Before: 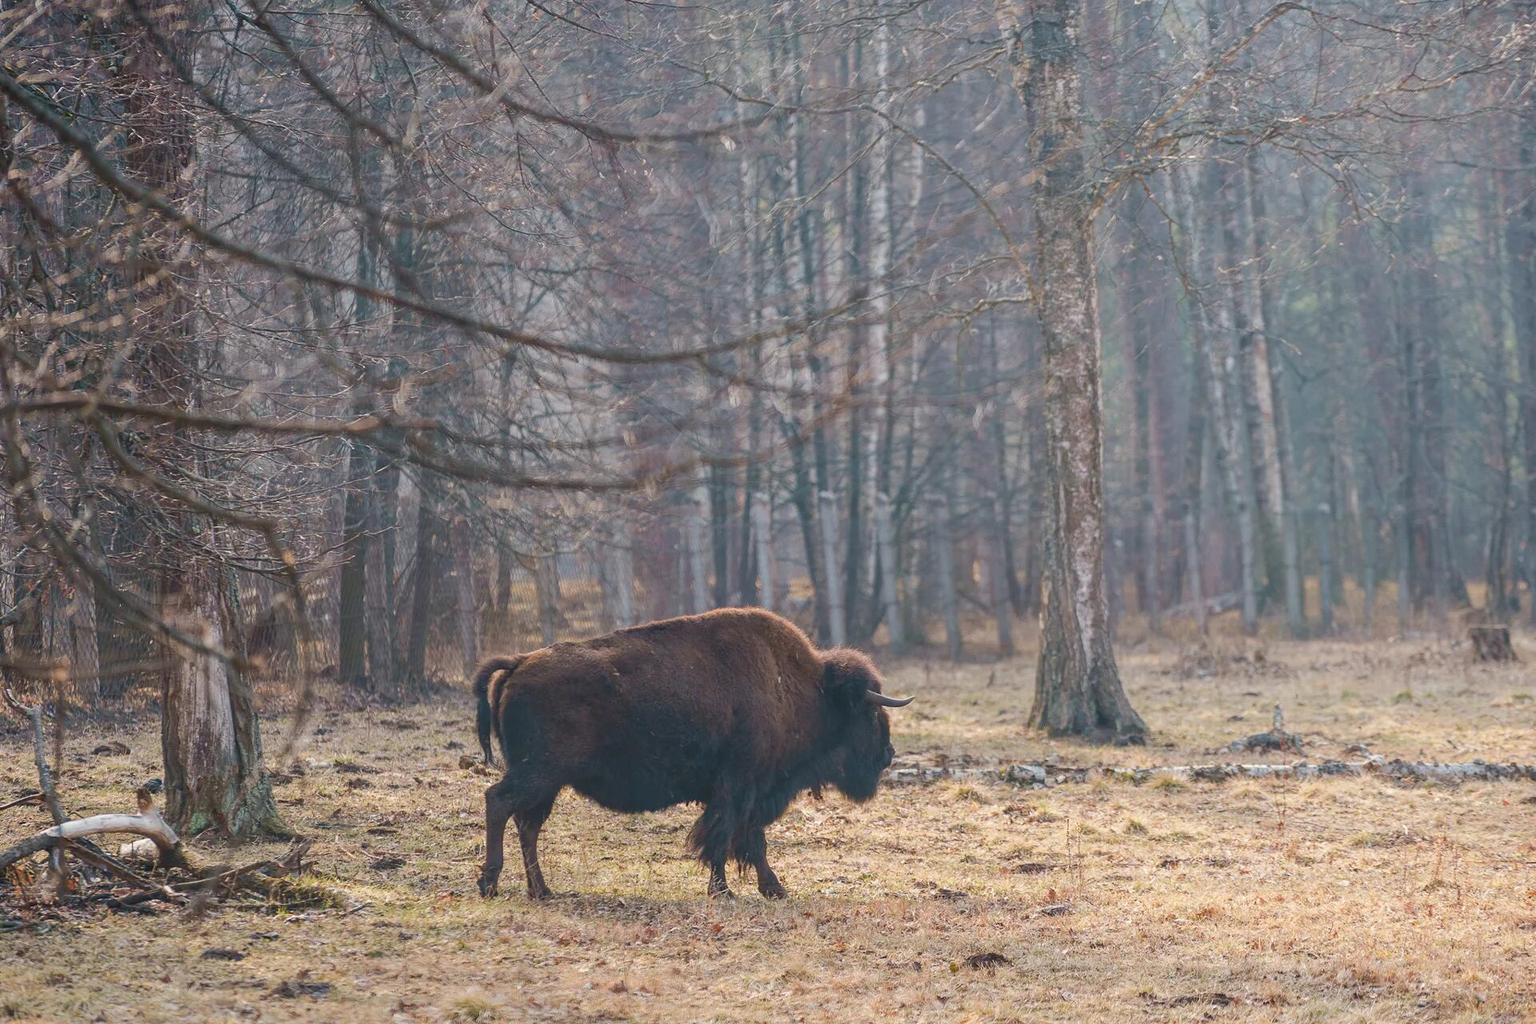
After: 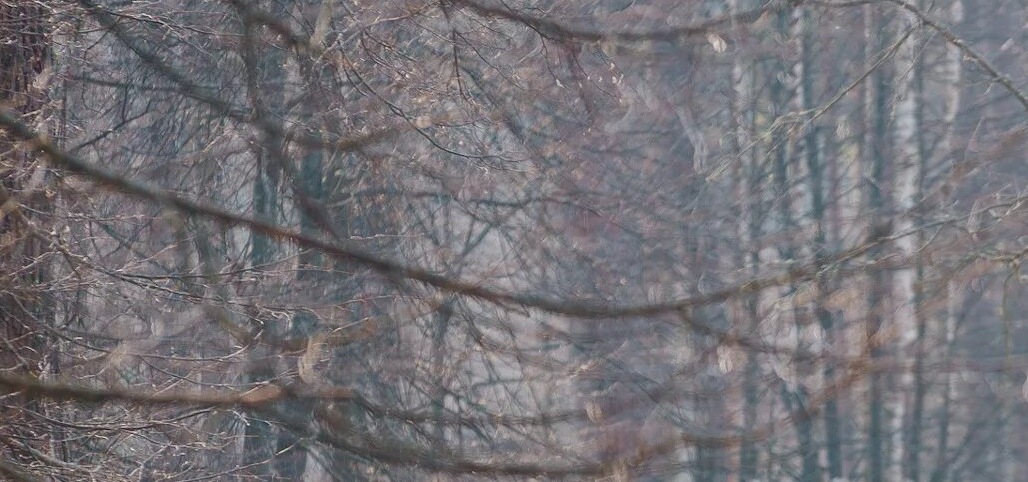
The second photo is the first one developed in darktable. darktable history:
crop: left 10.061%, top 10.631%, right 36.368%, bottom 51.641%
